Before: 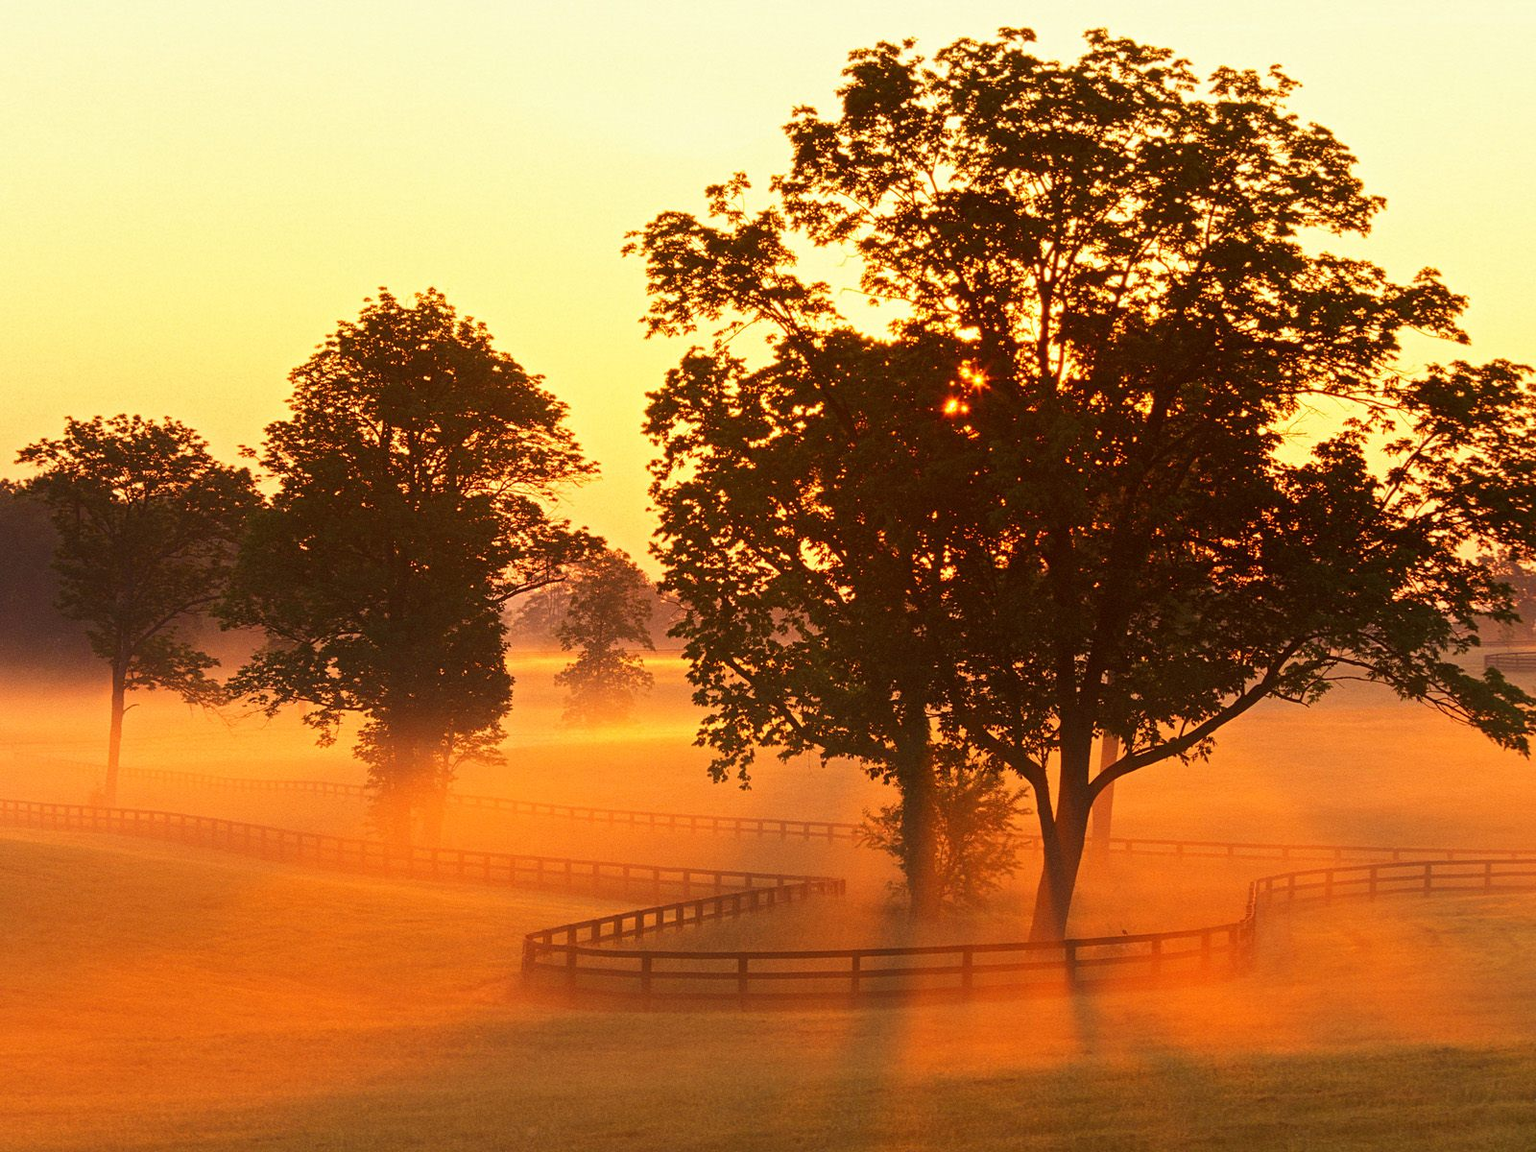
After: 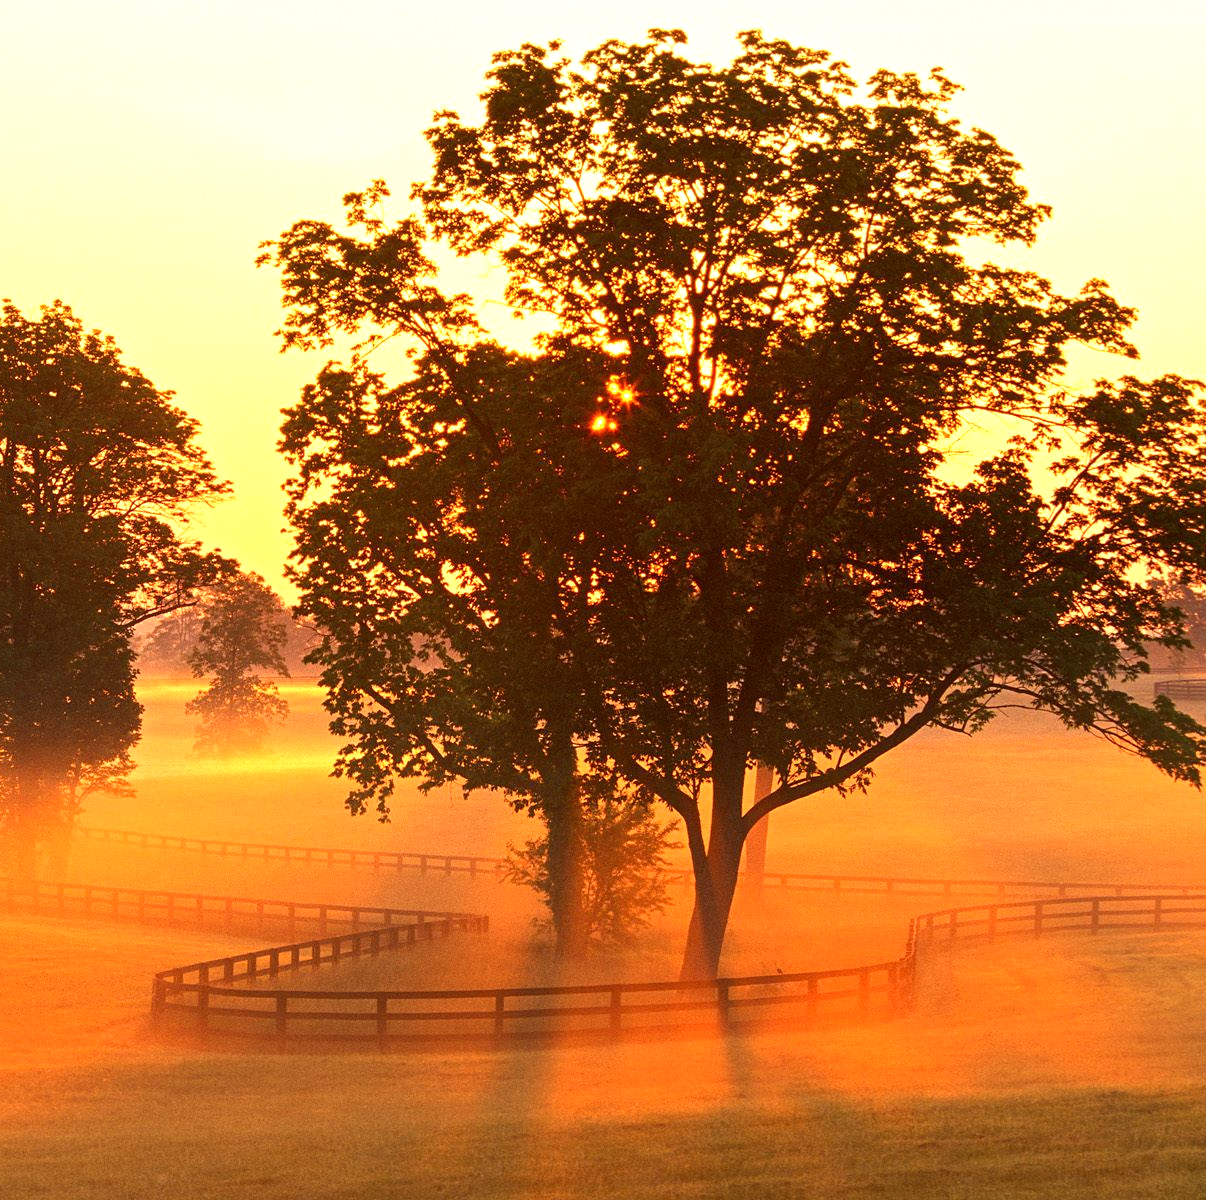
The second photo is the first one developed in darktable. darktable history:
exposure: exposure 0.493 EV, compensate highlight preservation false
local contrast: highlights 100%, shadows 100%, detail 120%, midtone range 0.2
crop and rotate: left 24.6%
